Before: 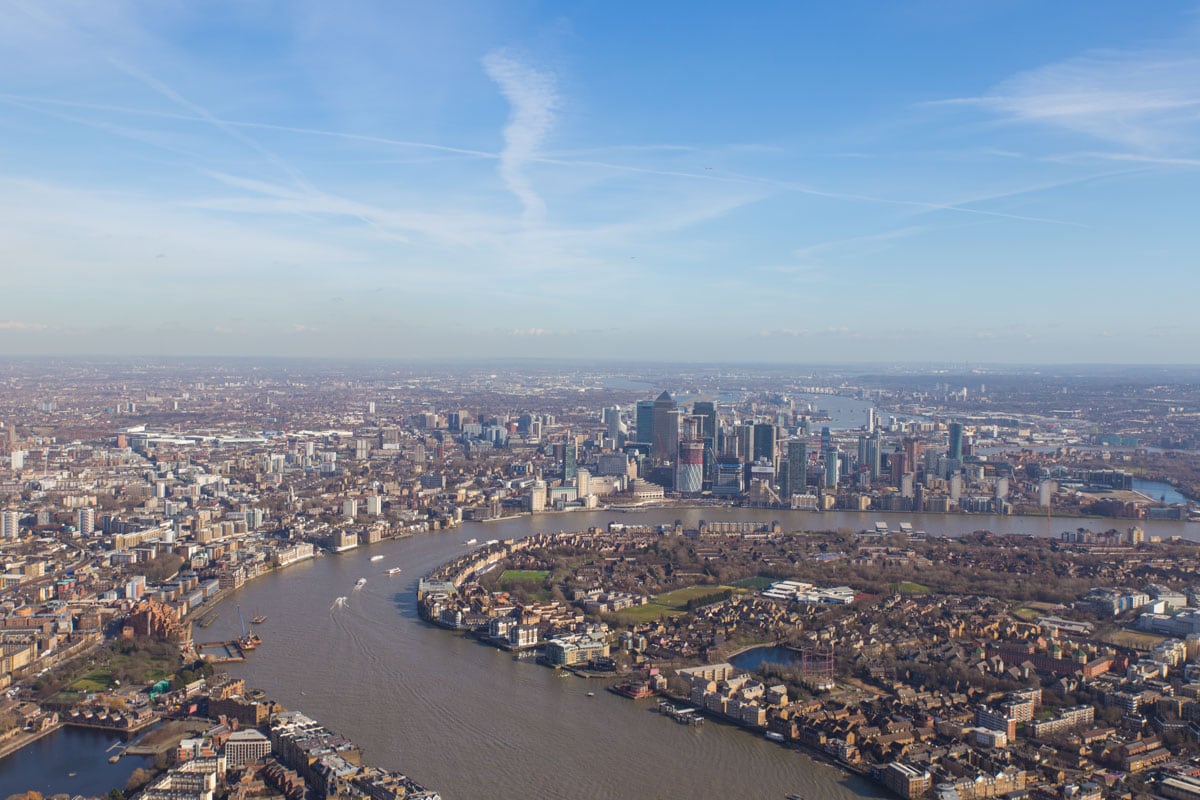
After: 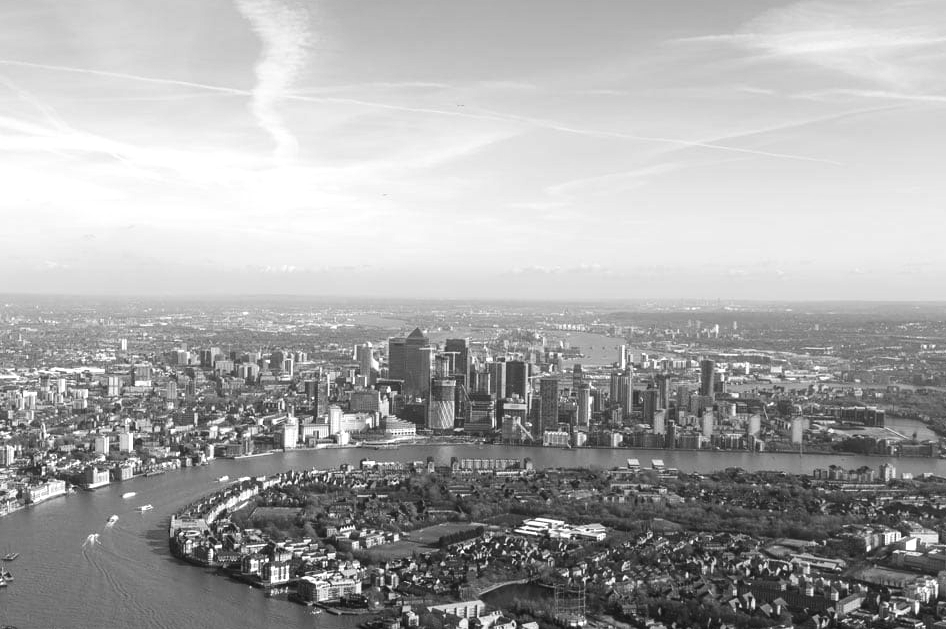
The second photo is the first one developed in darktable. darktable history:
crop and rotate: left 20.74%, top 7.912%, right 0.375%, bottom 13.378%
monochrome: a 32, b 64, size 2.3, highlights 1
tone equalizer: -8 EV -0.75 EV, -7 EV -0.7 EV, -6 EV -0.6 EV, -5 EV -0.4 EV, -3 EV 0.4 EV, -2 EV 0.6 EV, -1 EV 0.7 EV, +0 EV 0.75 EV, edges refinement/feathering 500, mask exposure compensation -1.57 EV, preserve details no
